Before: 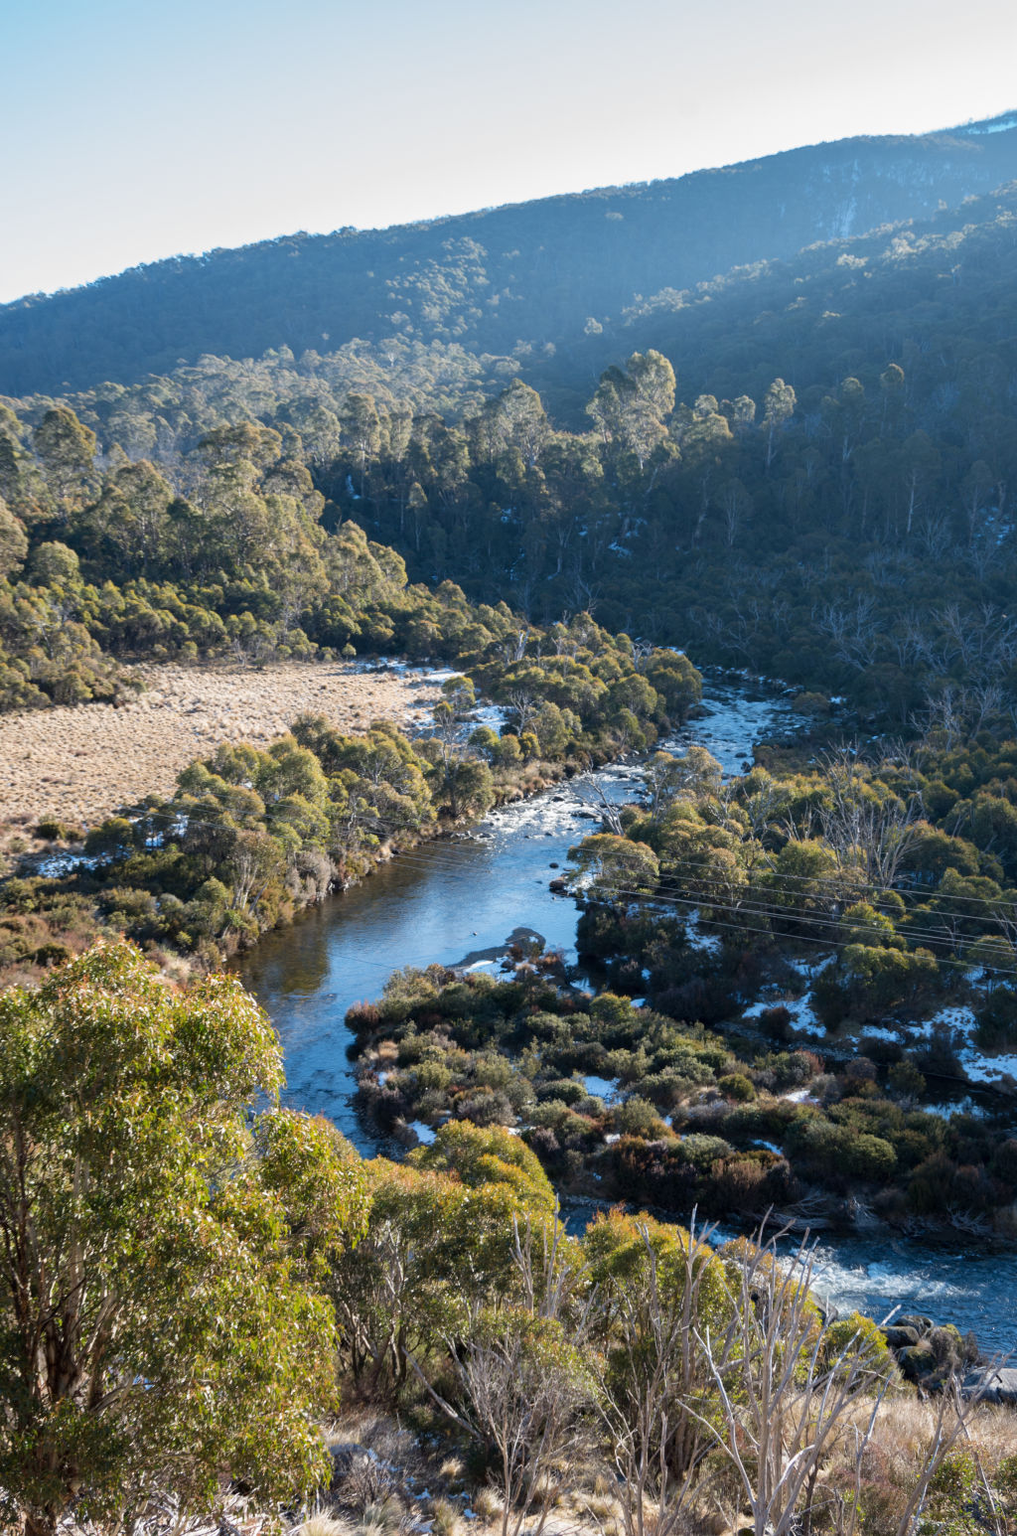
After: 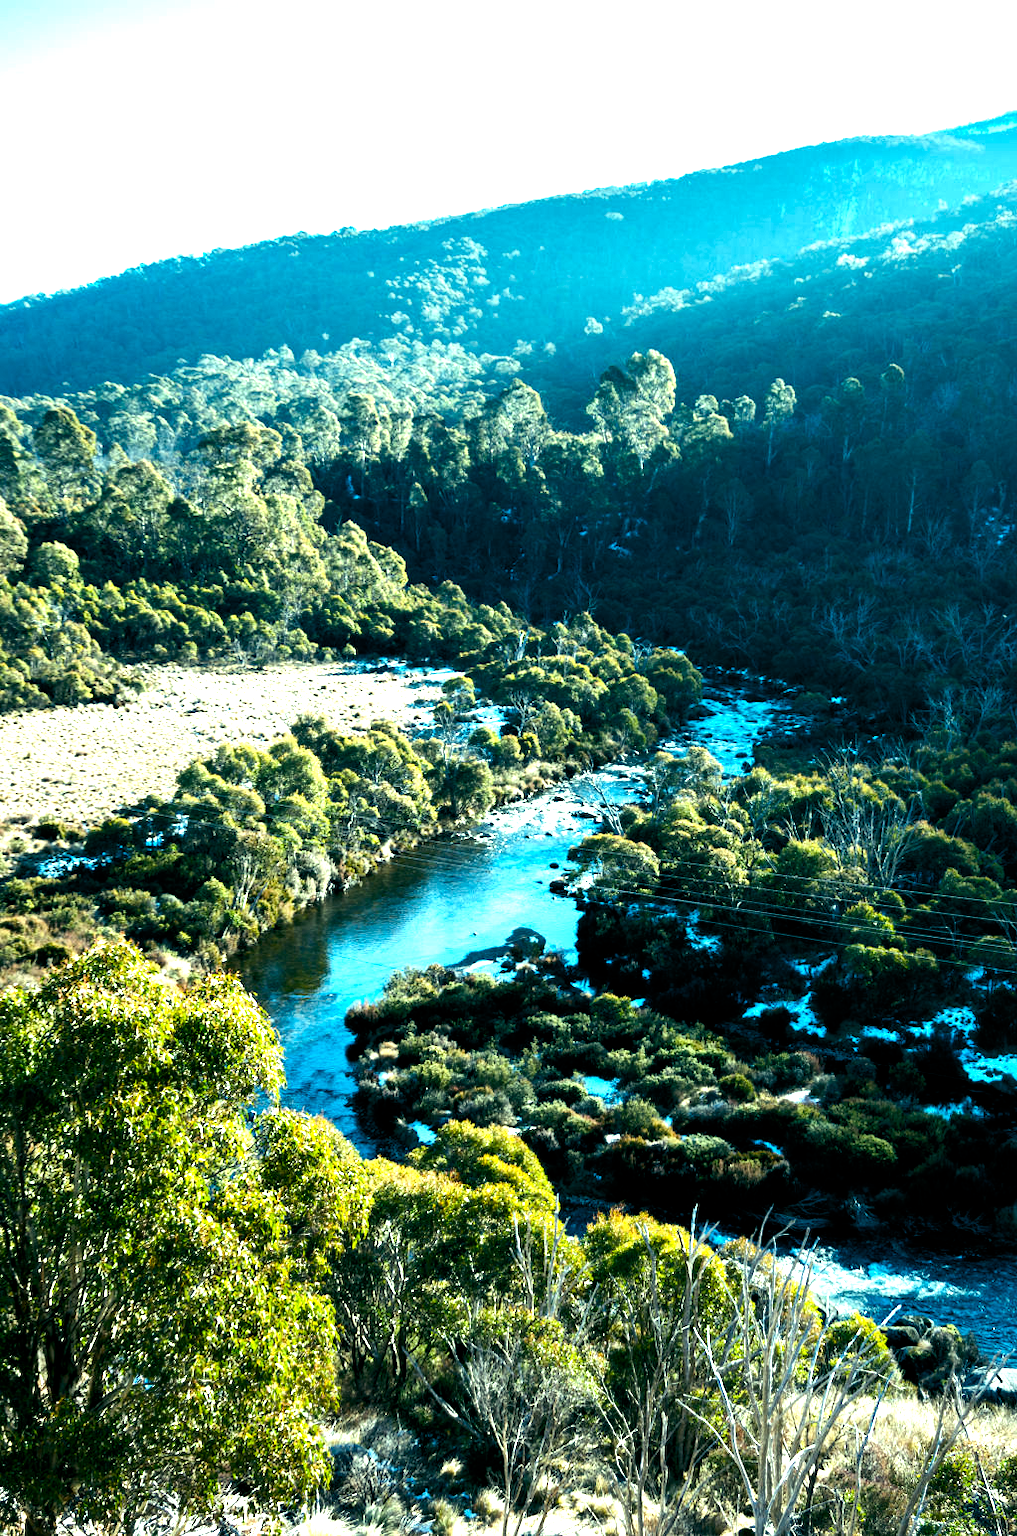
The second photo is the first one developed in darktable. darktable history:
tone equalizer: -8 EV -0.75 EV, -7 EV -0.7 EV, -6 EV -0.6 EV, -5 EV -0.4 EV, -3 EV 0.4 EV, -2 EV 0.6 EV, -1 EV 0.7 EV, +0 EV 0.75 EV, edges refinement/feathering 500, mask exposure compensation -1.57 EV, preserve details no
color balance rgb: shadows lift › luminance -7.7%, shadows lift › chroma 2.13%, shadows lift › hue 165.27°, power › luminance -7.77%, power › chroma 1.1%, power › hue 215.88°, highlights gain › luminance 15.15%, highlights gain › chroma 7%, highlights gain › hue 125.57°, global offset › luminance -0.33%, global offset › chroma 0.11%, global offset › hue 165.27°, perceptual saturation grading › global saturation 24.42%, perceptual saturation grading › highlights -24.42%, perceptual saturation grading › mid-tones 24.42%, perceptual saturation grading › shadows 40%, perceptual brilliance grading › global brilliance -5%, perceptual brilliance grading › highlights 24.42%, perceptual brilliance grading › mid-tones 7%, perceptual brilliance grading › shadows -5%
